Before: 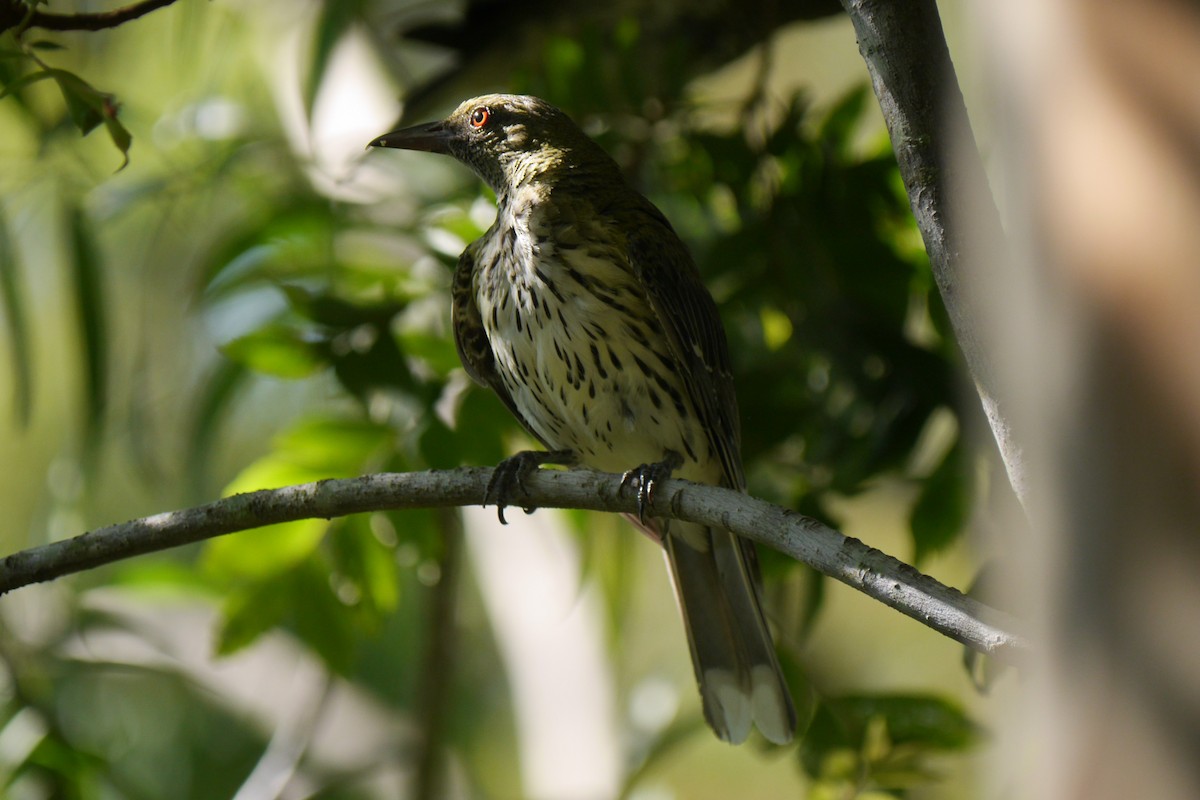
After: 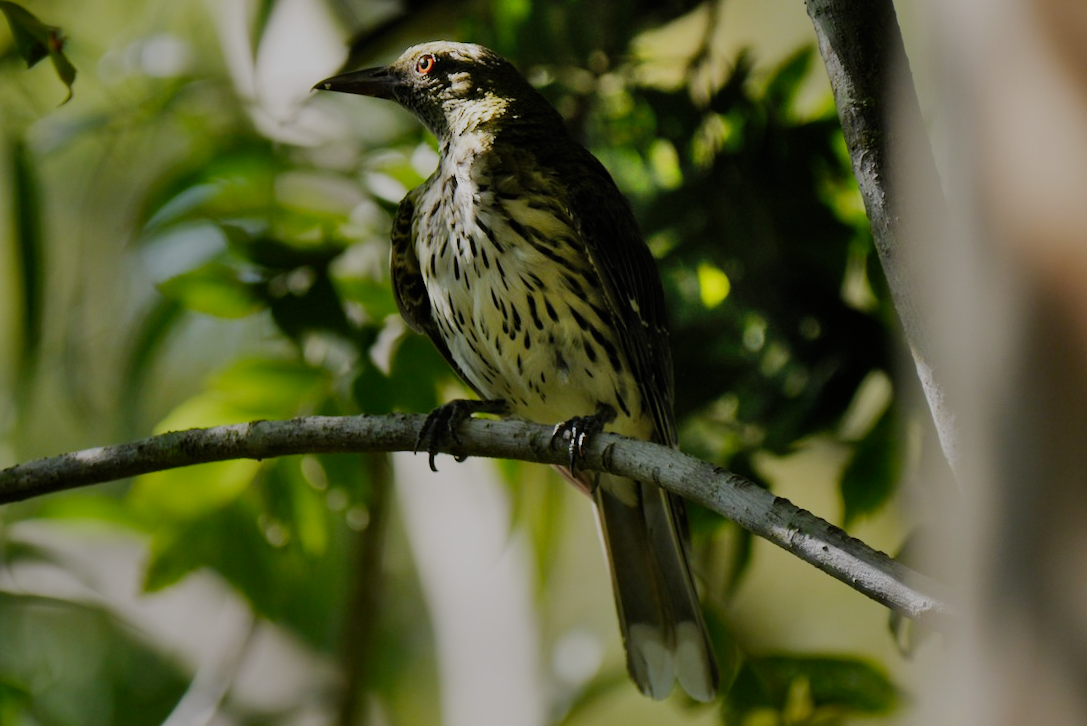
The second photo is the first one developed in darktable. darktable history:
shadows and highlights: shadows 79.15, white point adjustment -9.07, highlights -61.33, soften with gaussian
crop and rotate: angle -2.09°, left 3.072%, top 3.777%, right 1.431%, bottom 0.457%
filmic rgb: black relative exposure -7.65 EV, white relative exposure 4.56 EV, threshold 2.98 EV, hardness 3.61, add noise in highlights 0.001, preserve chrominance no, color science v3 (2019), use custom middle-gray values true, iterations of high-quality reconstruction 0, contrast in highlights soft, enable highlight reconstruction true
